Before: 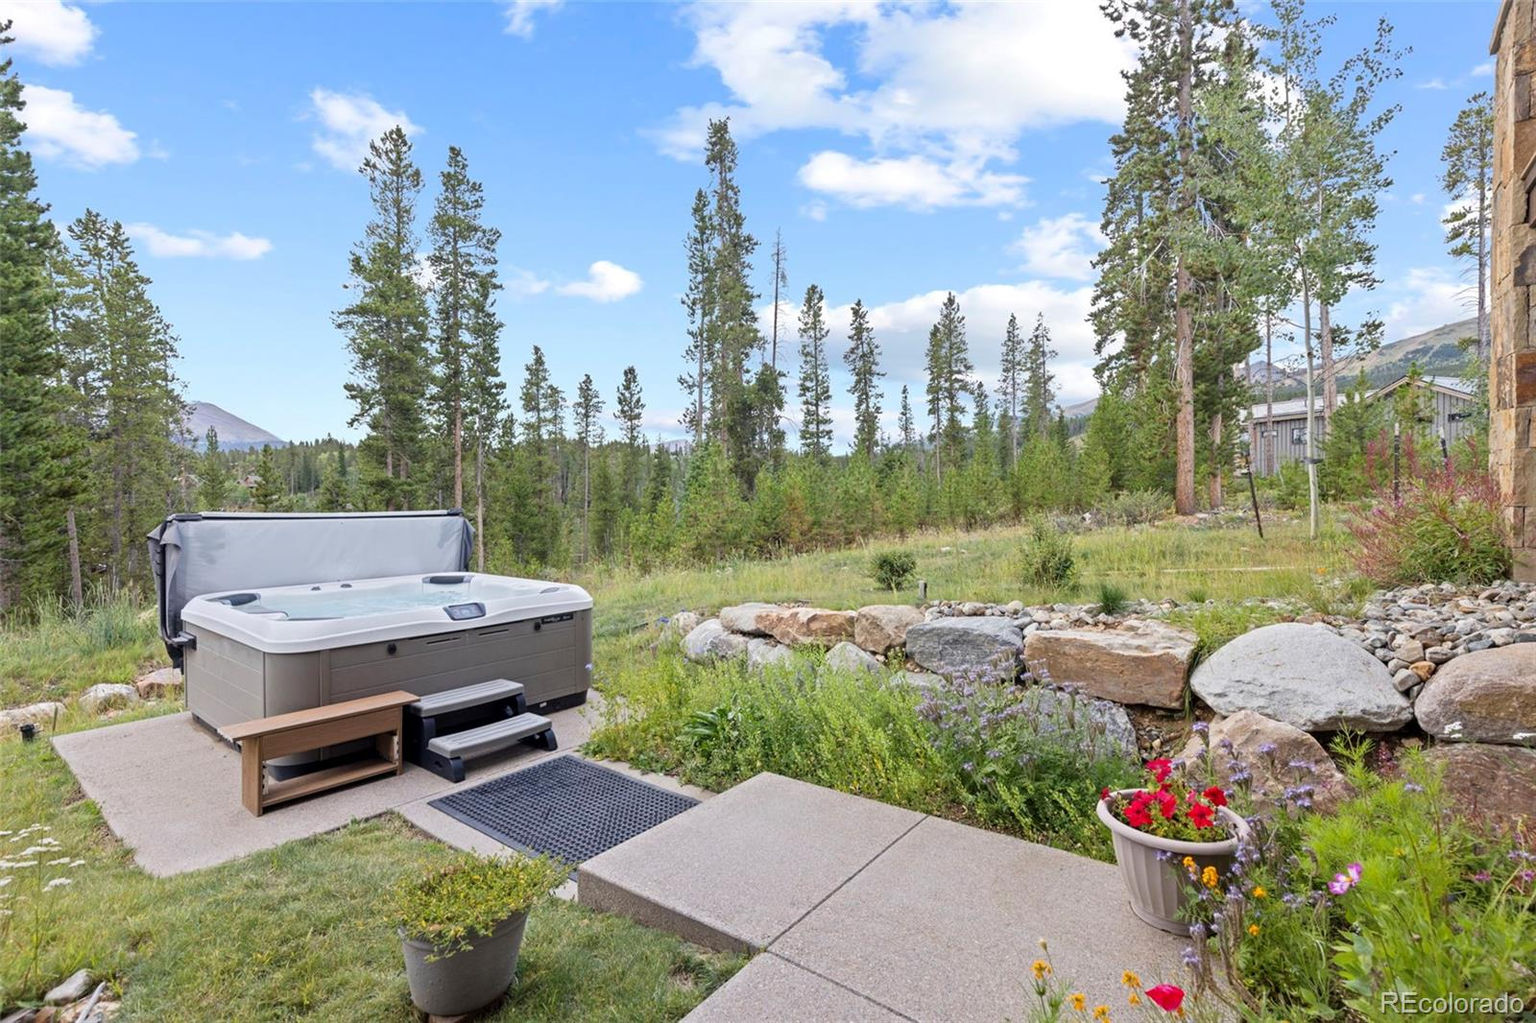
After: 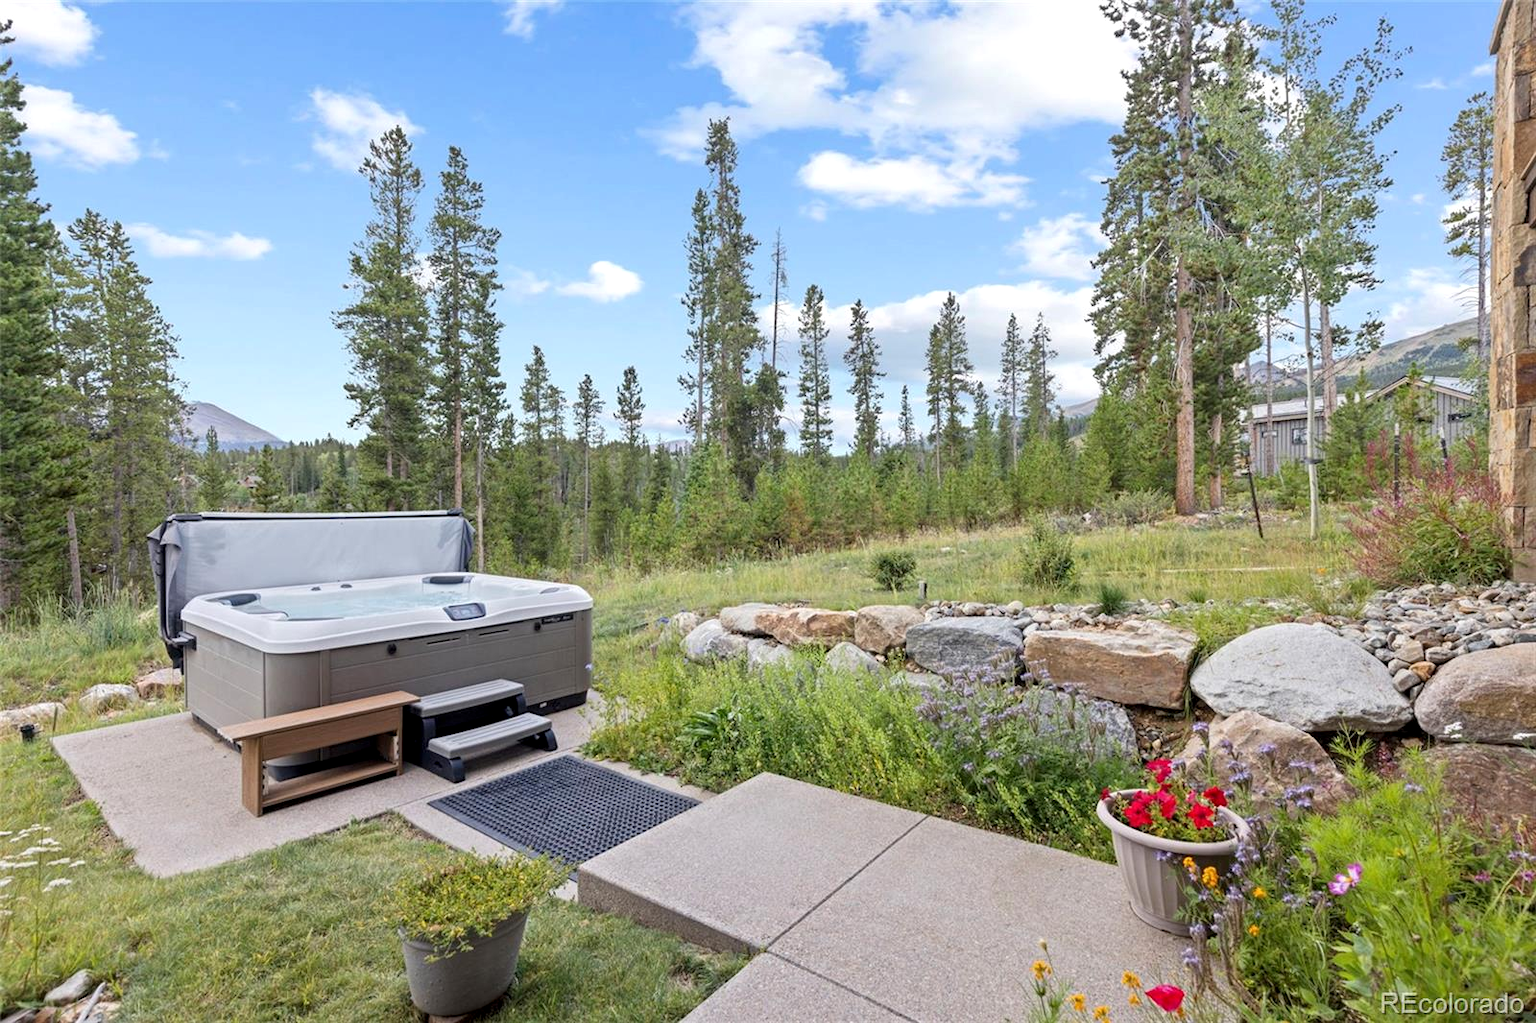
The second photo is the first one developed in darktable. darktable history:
local contrast: highlights 106%, shadows 102%, detail 120%, midtone range 0.2
